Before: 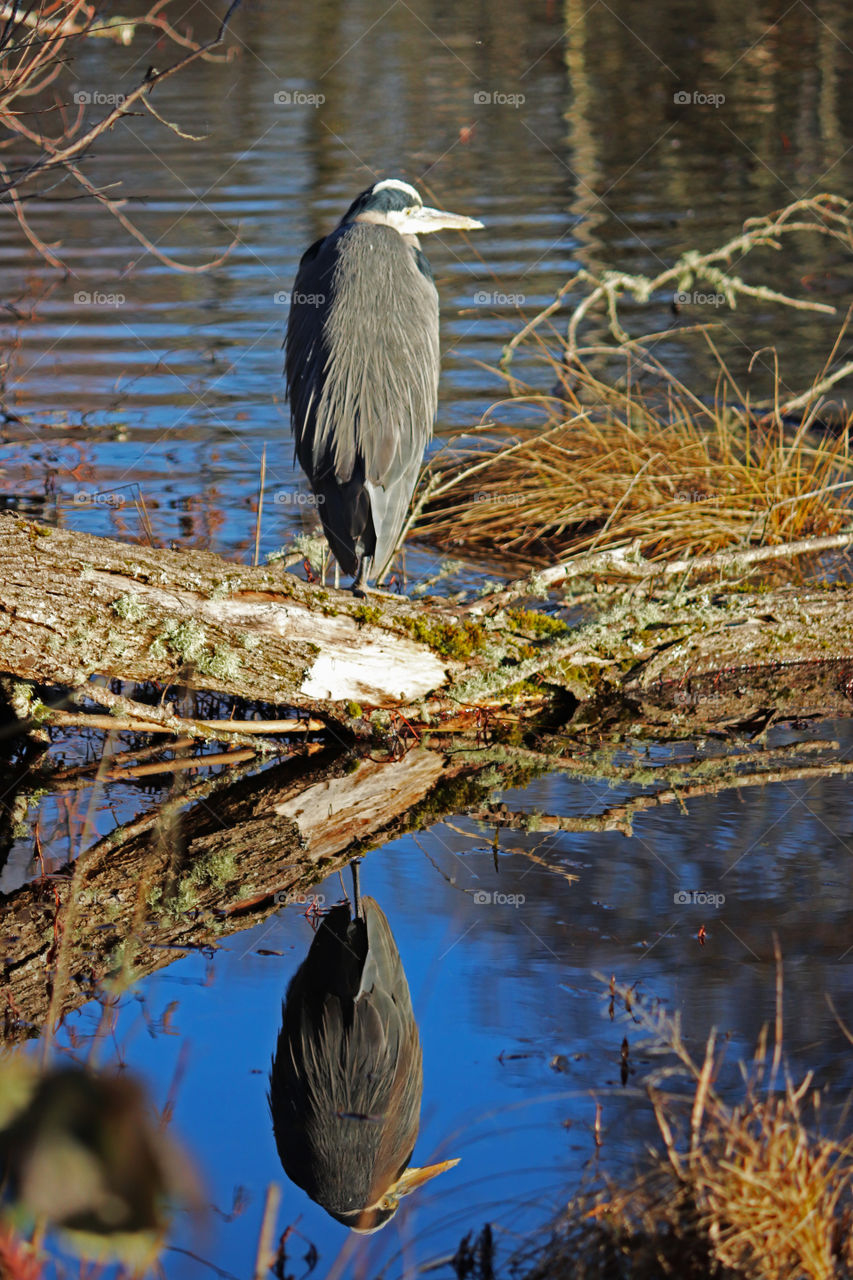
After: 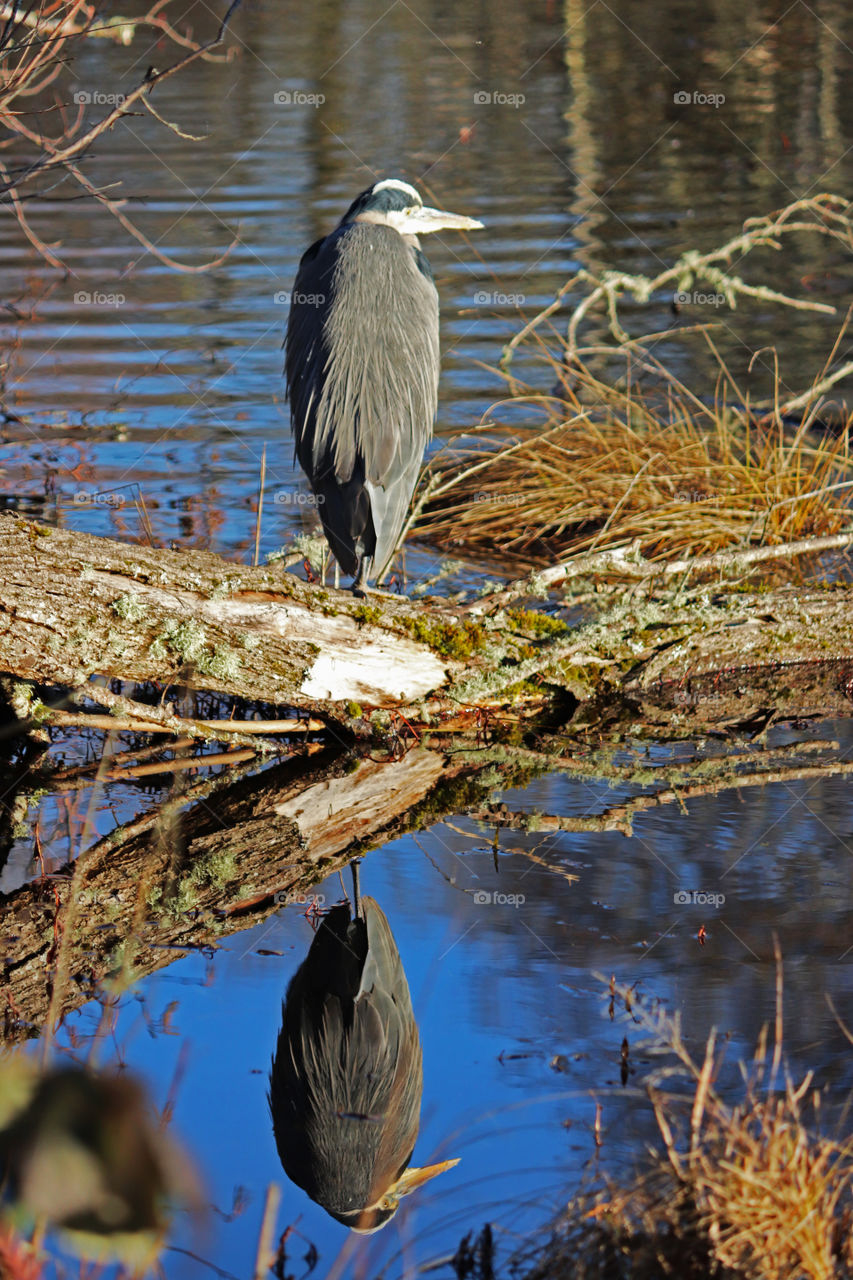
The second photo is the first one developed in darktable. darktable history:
shadows and highlights: shadows 40.08, highlights -52.64, low approximation 0.01, soften with gaussian
